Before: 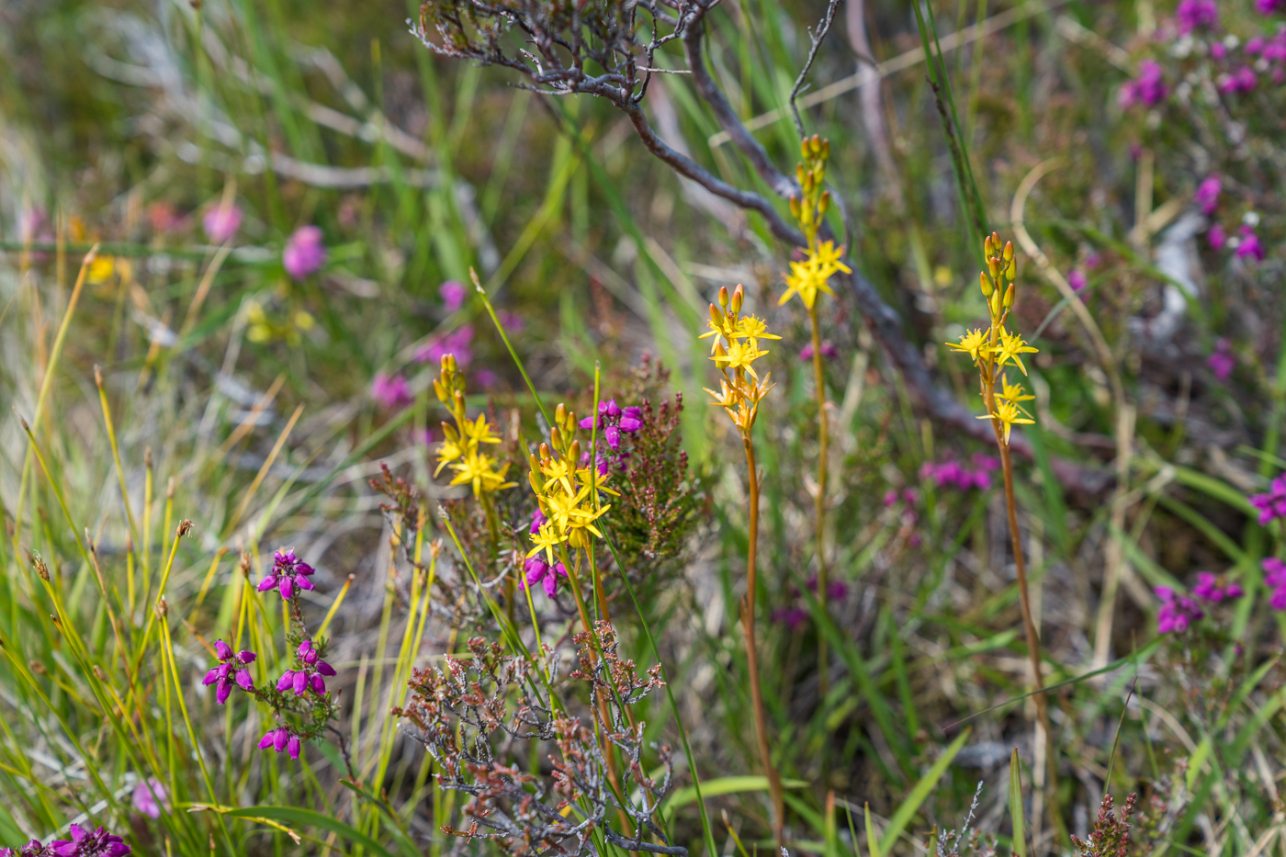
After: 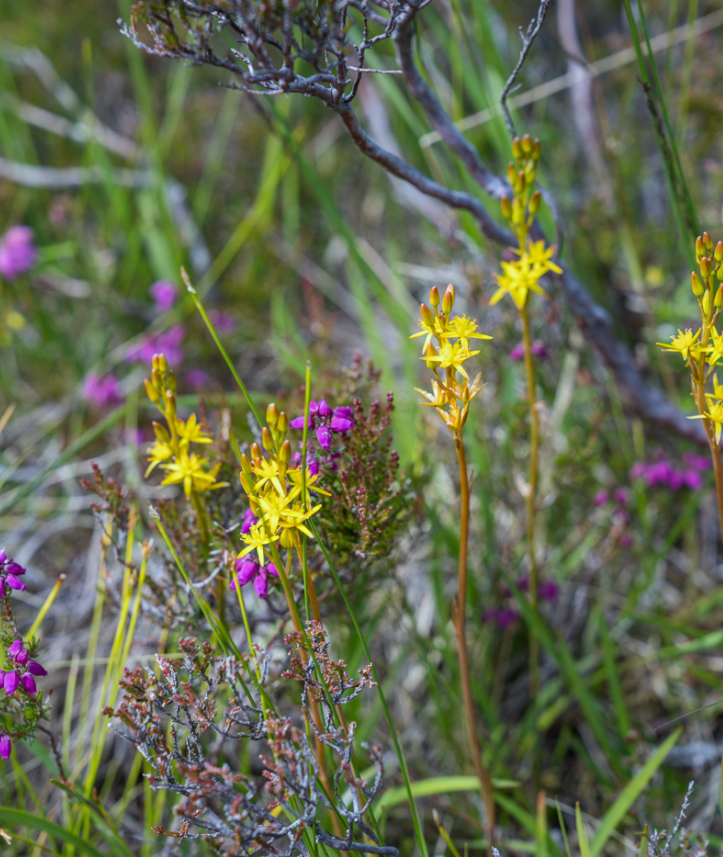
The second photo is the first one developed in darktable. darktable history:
white balance: red 0.924, blue 1.095
crop and rotate: left 22.516%, right 21.234%
